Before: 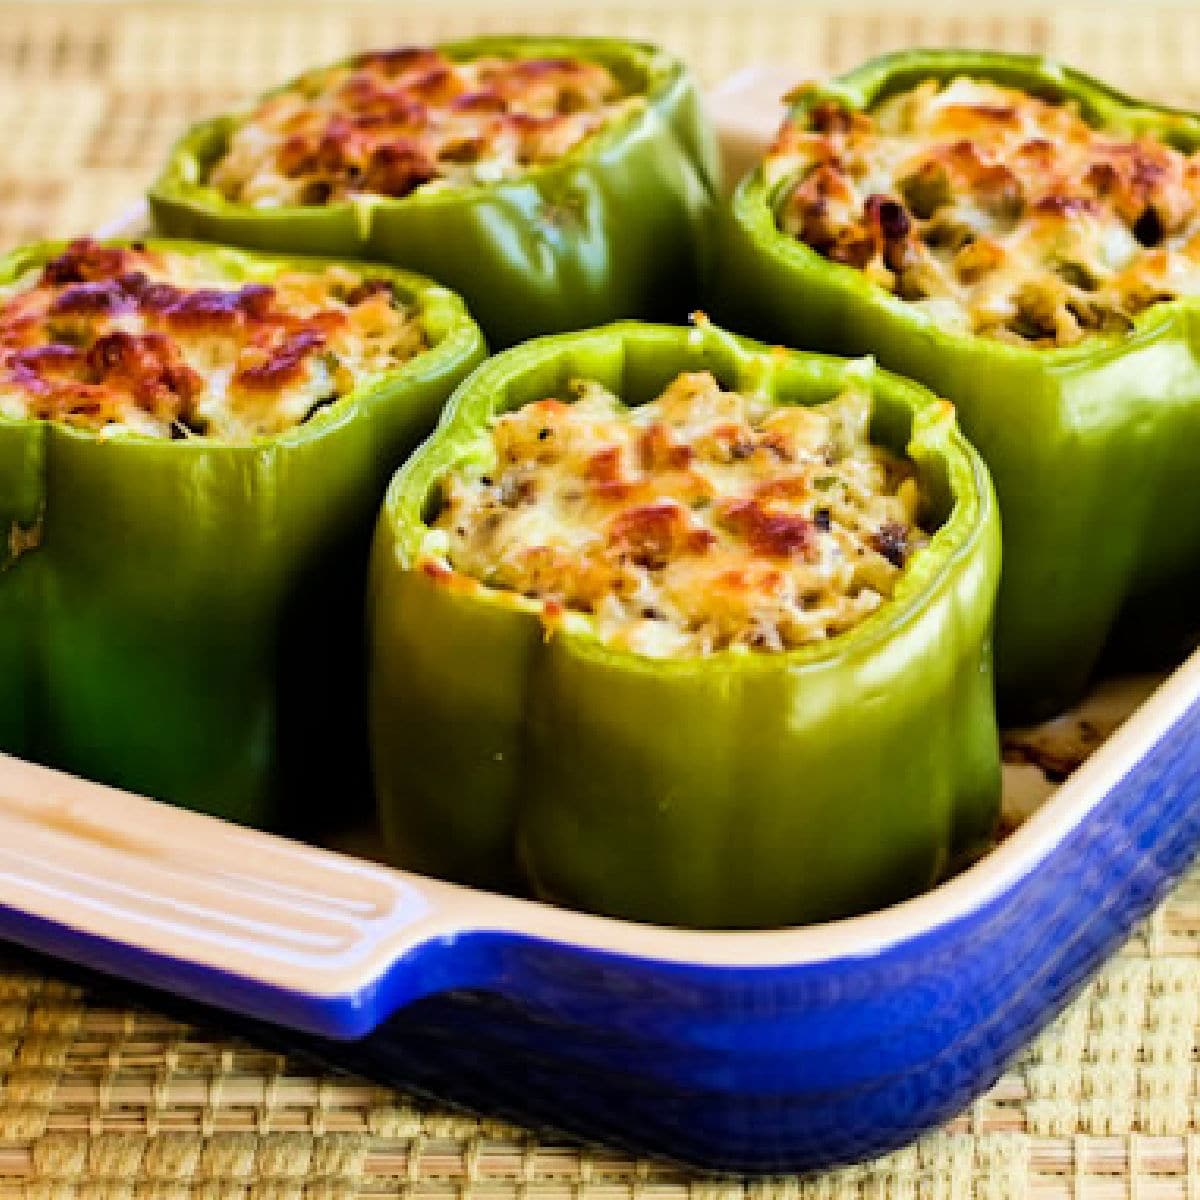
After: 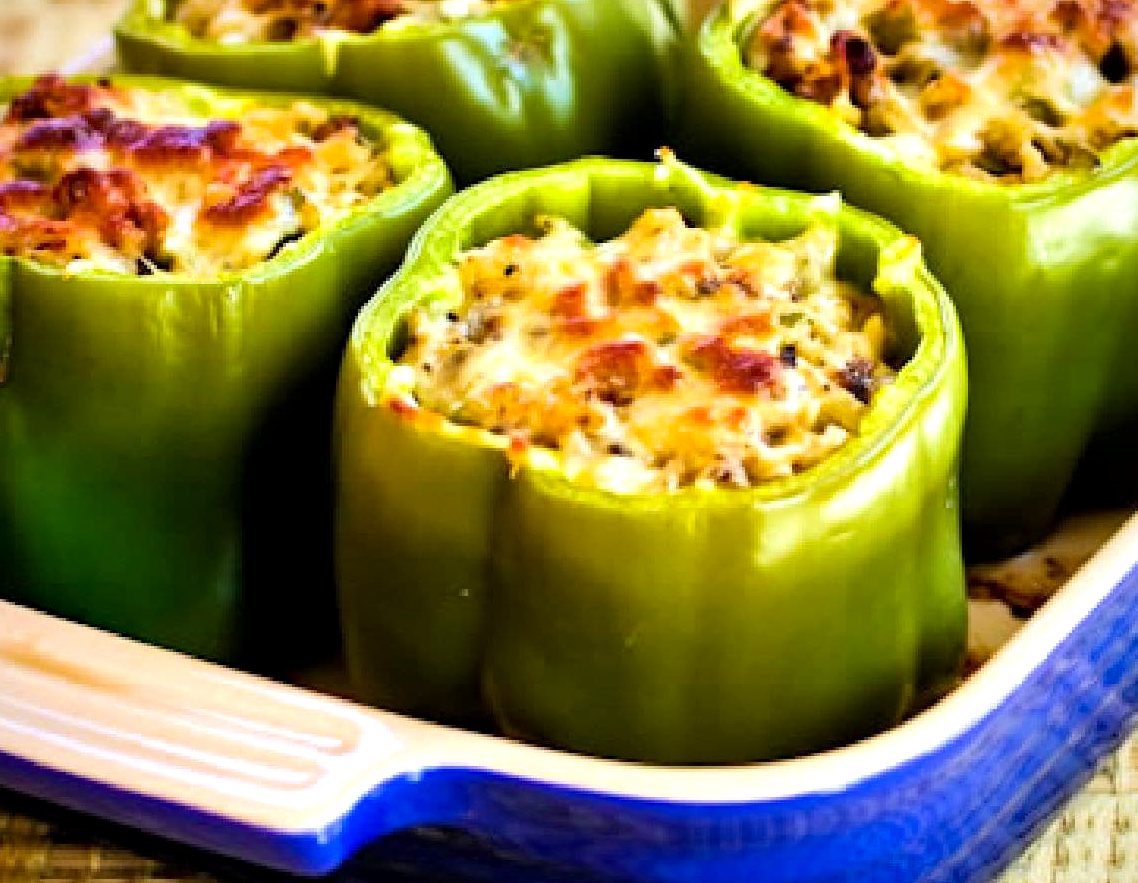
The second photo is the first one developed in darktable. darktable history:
vignetting: brightness -0.387, saturation 0.014, unbound false
haze removal: compatibility mode true, adaptive false
crop and rotate: left 2.859%, top 13.747%, right 2.242%, bottom 12.663%
exposure: black level correction 0.001, exposure 0.5 EV, compensate highlight preservation false
